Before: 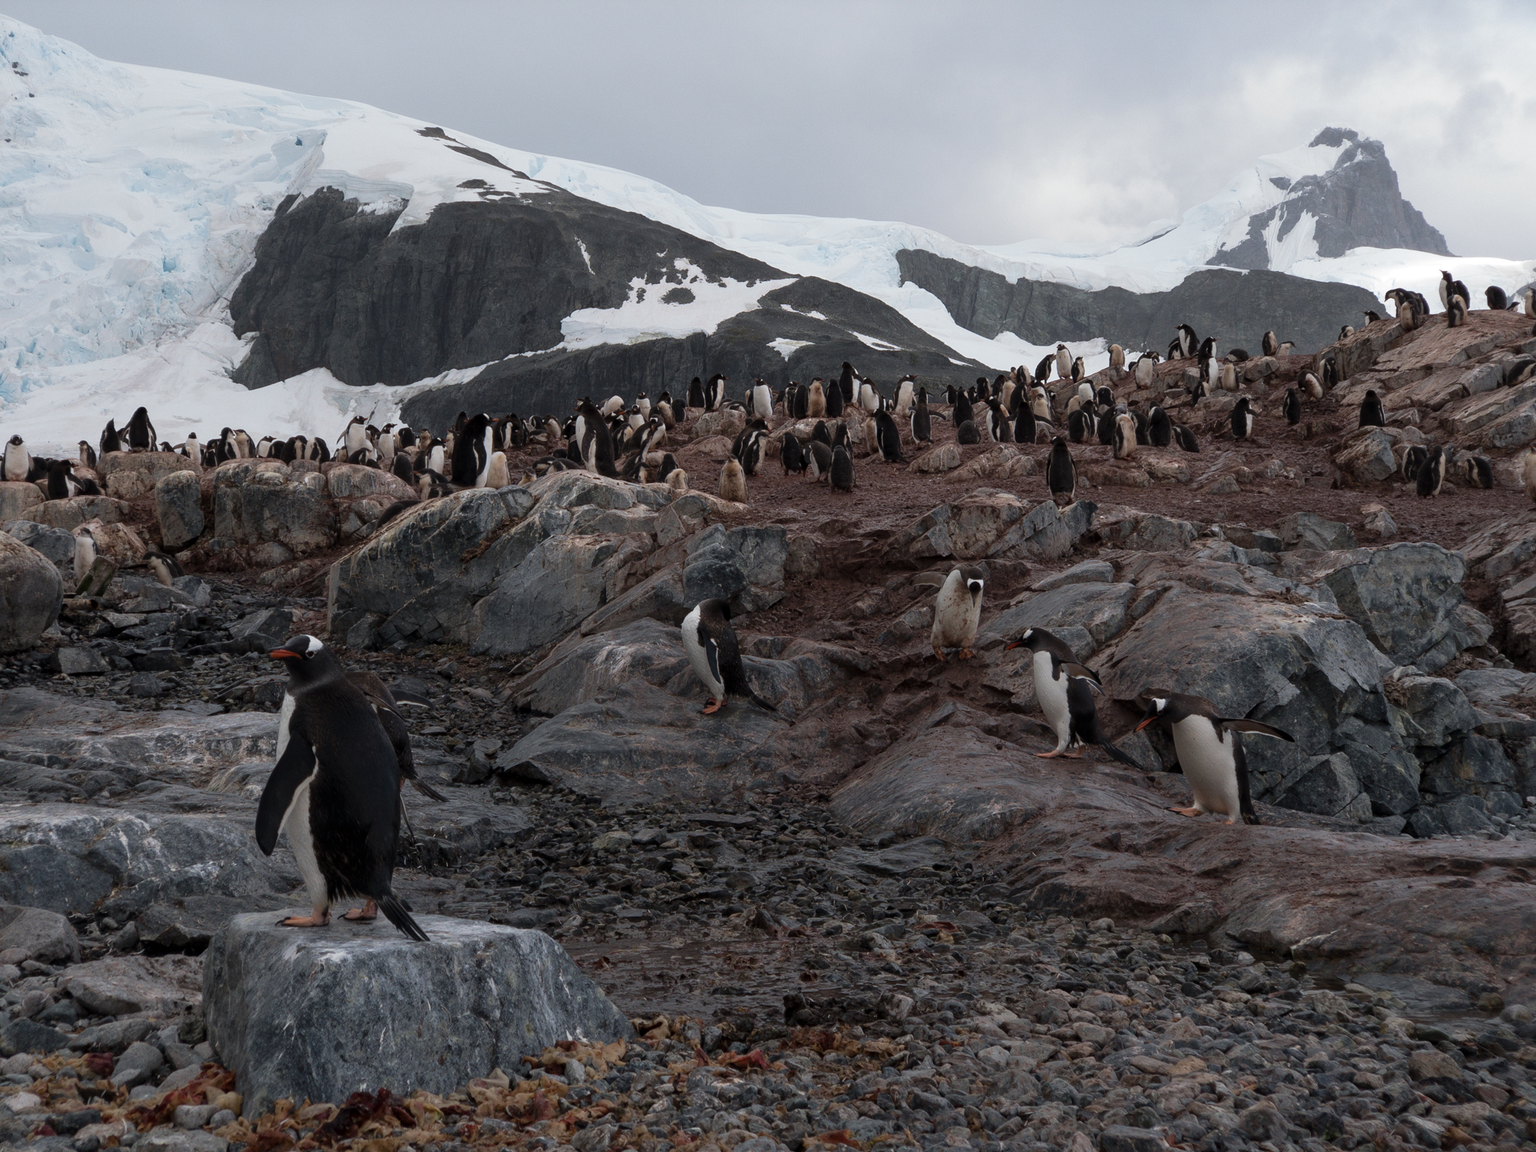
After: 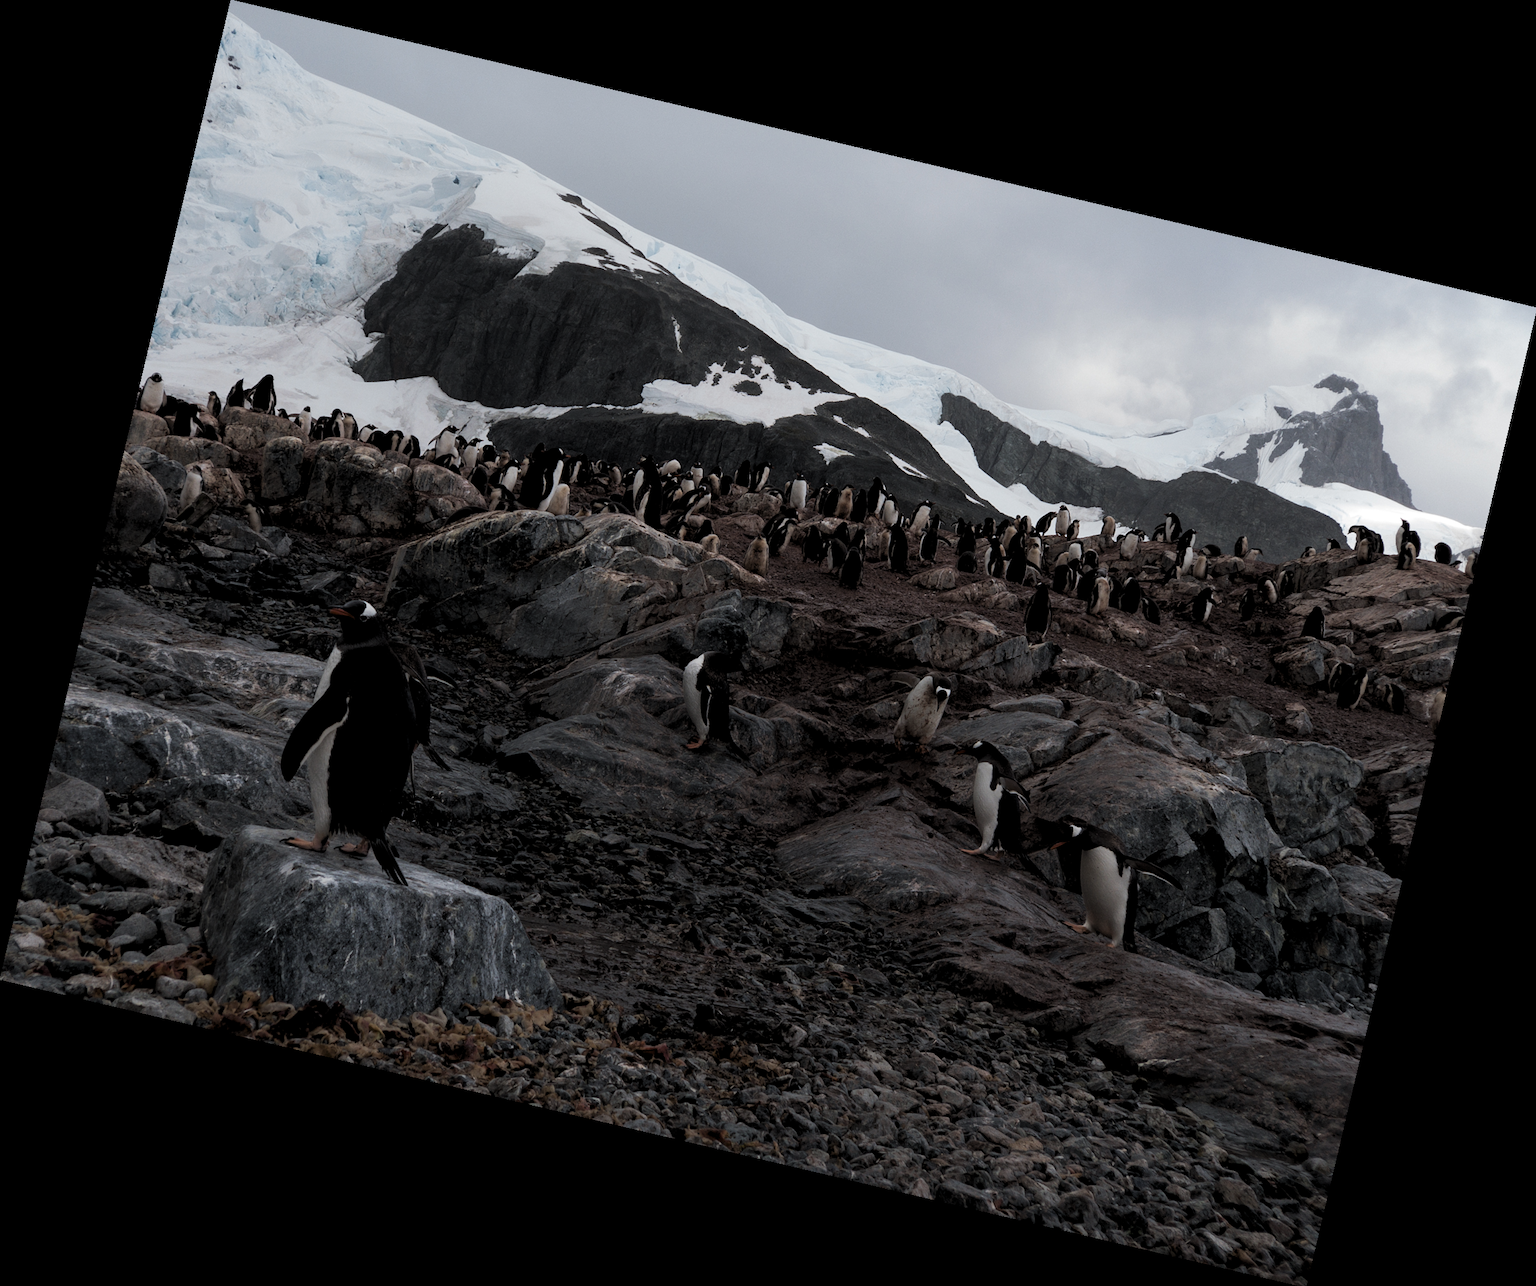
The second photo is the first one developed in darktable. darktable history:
rotate and perspective: rotation 13.27°, automatic cropping off
levels: levels [0.116, 0.574, 1]
